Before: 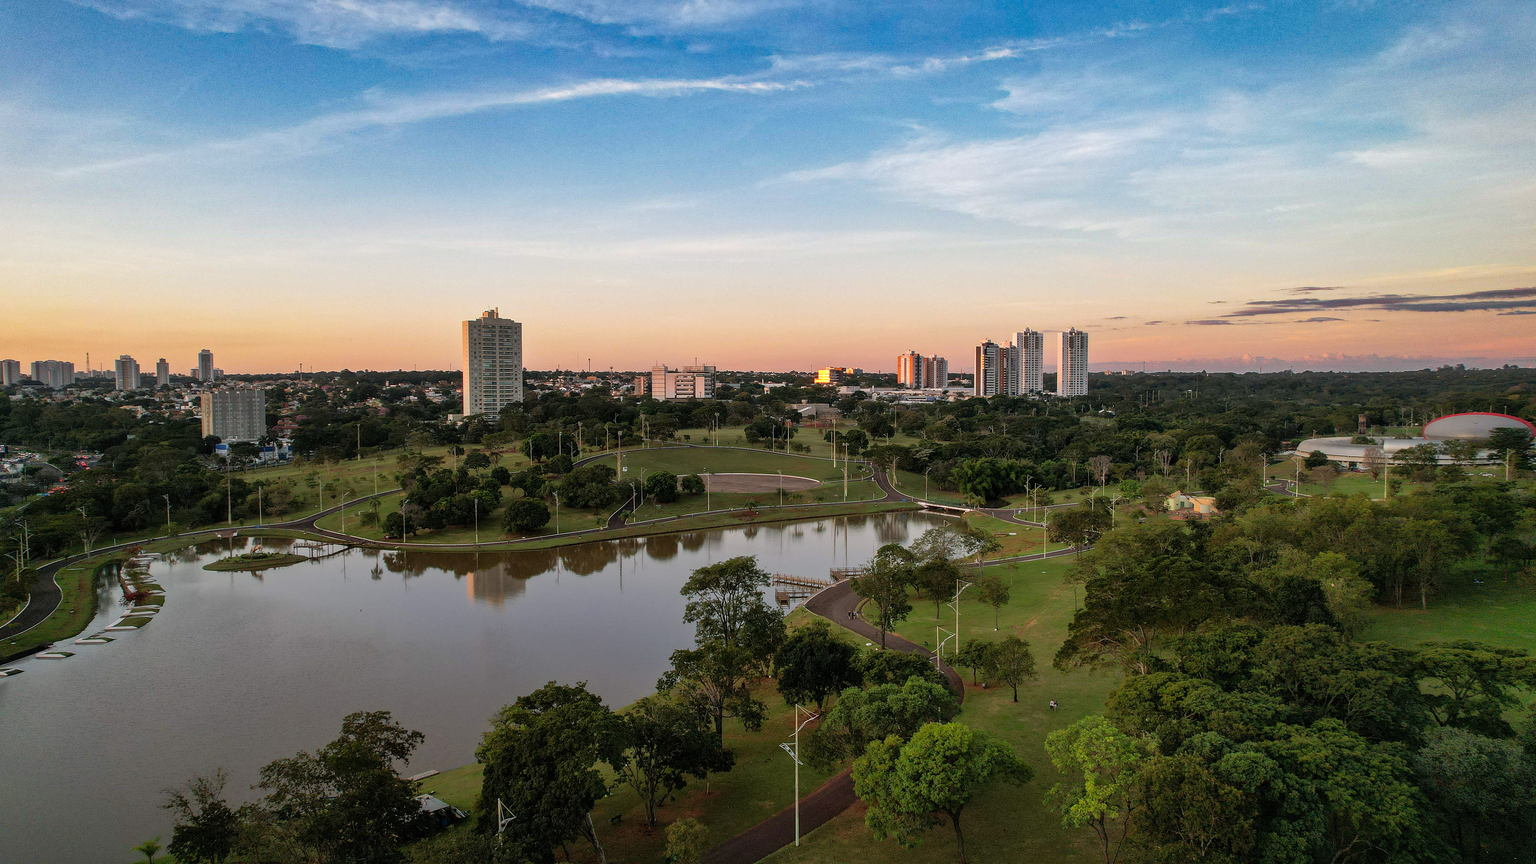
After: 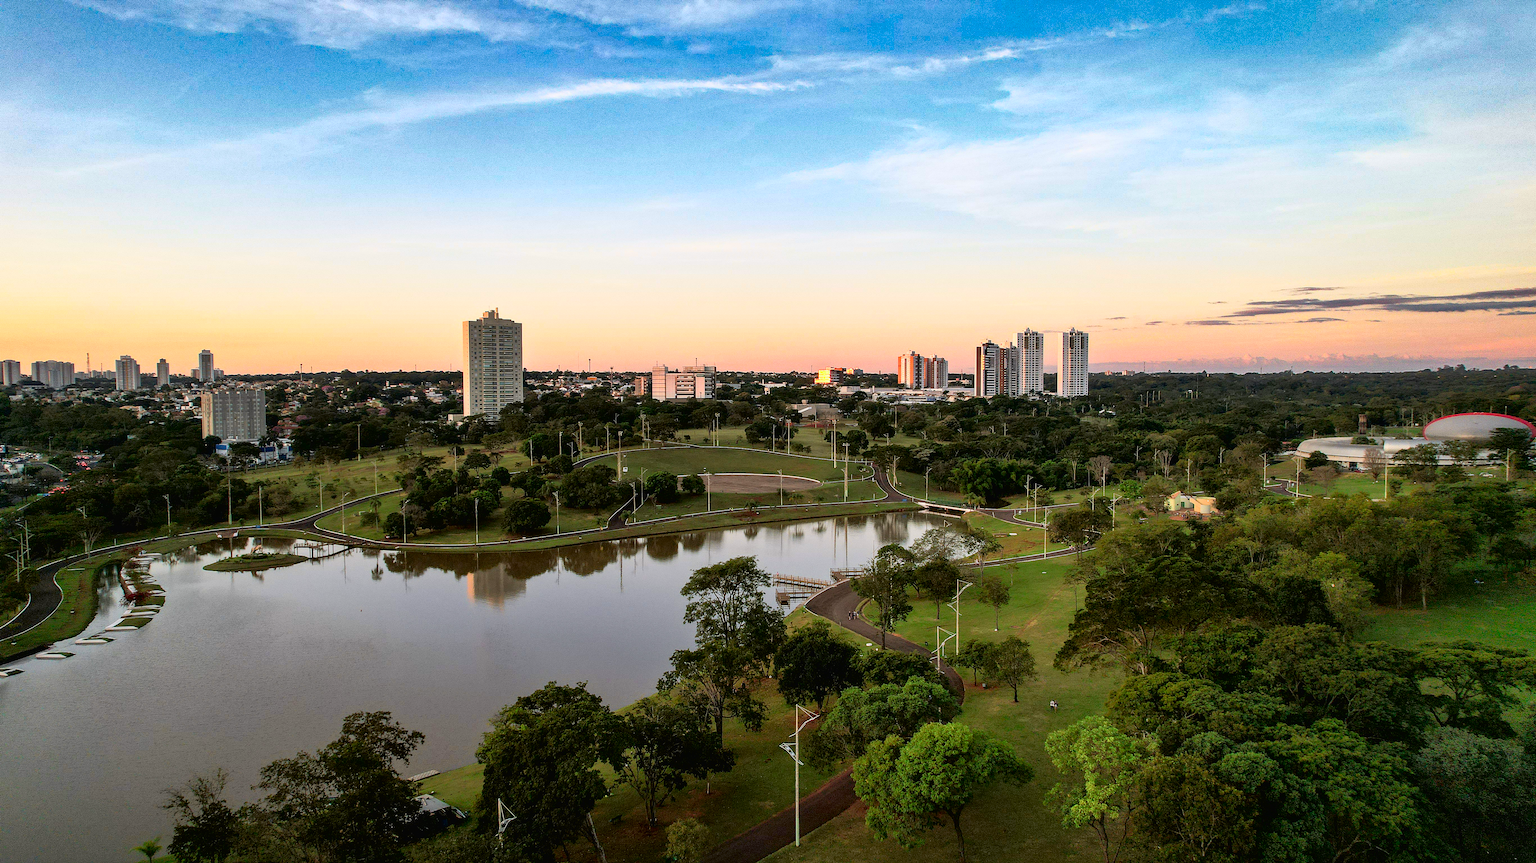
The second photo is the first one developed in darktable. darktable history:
tone curve: curves: ch0 [(0, 0.013) (0.054, 0.018) (0.205, 0.191) (0.289, 0.292) (0.39, 0.424) (0.493, 0.551) (0.647, 0.752) (0.778, 0.895) (1, 0.998)]; ch1 [(0, 0) (0.385, 0.343) (0.439, 0.415) (0.494, 0.495) (0.501, 0.501) (0.51, 0.509) (0.54, 0.546) (0.586, 0.606) (0.66, 0.701) (0.783, 0.804) (1, 1)]; ch2 [(0, 0) (0.32, 0.281) (0.403, 0.399) (0.441, 0.428) (0.47, 0.469) (0.498, 0.496) (0.524, 0.538) (0.566, 0.579) (0.633, 0.665) (0.7, 0.711) (1, 1)], color space Lab, independent channels, preserve colors none
